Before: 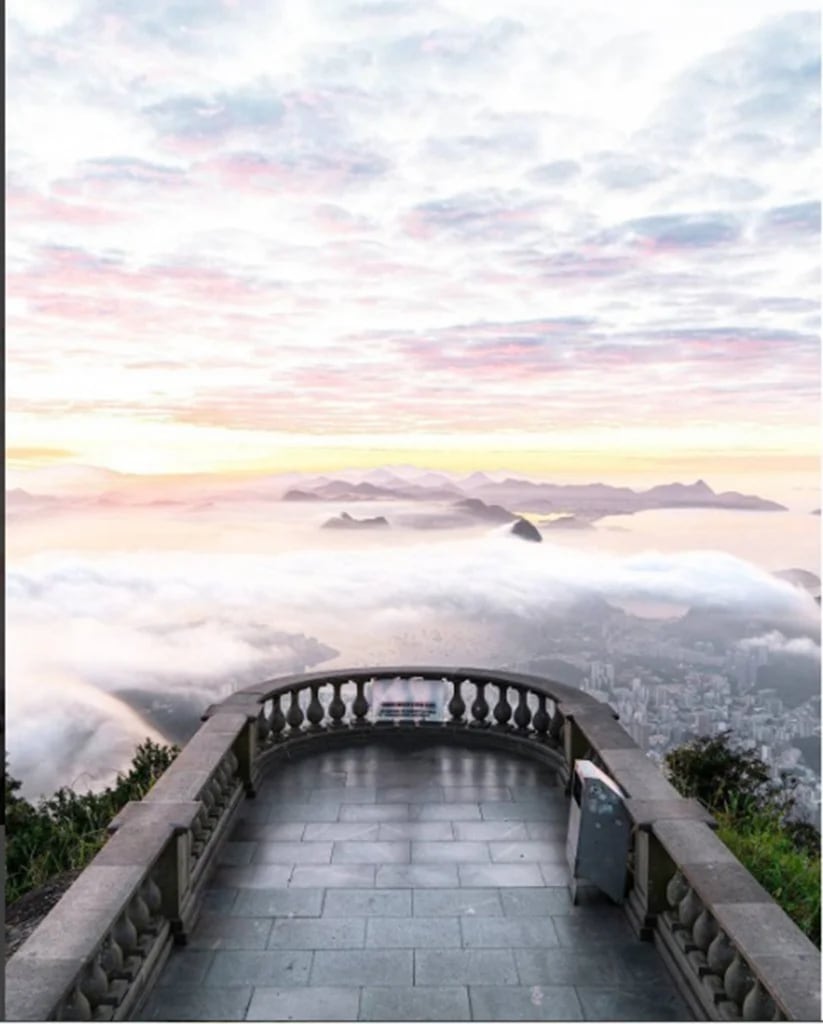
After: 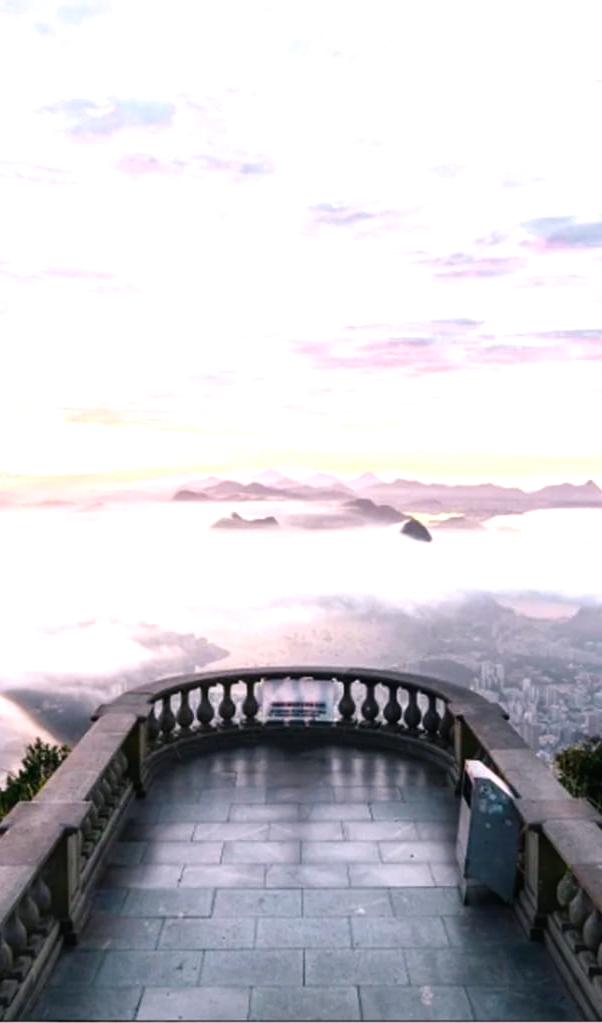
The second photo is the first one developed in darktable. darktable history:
color balance rgb: shadows lift › chroma 1%, shadows lift › hue 217.2°, power › hue 310.8°, highlights gain › chroma 2%, highlights gain › hue 44.4°, global offset › luminance 0.25%, global offset › hue 171.6°, perceptual saturation grading › global saturation 14.09%, perceptual saturation grading › highlights -30%, perceptual saturation grading › shadows 50.67%, global vibrance 25%, contrast 20%
color correction: highlights a* -0.137, highlights b* -5.91, shadows a* -0.137, shadows b* -0.137
crop: left 13.443%, right 13.31%
